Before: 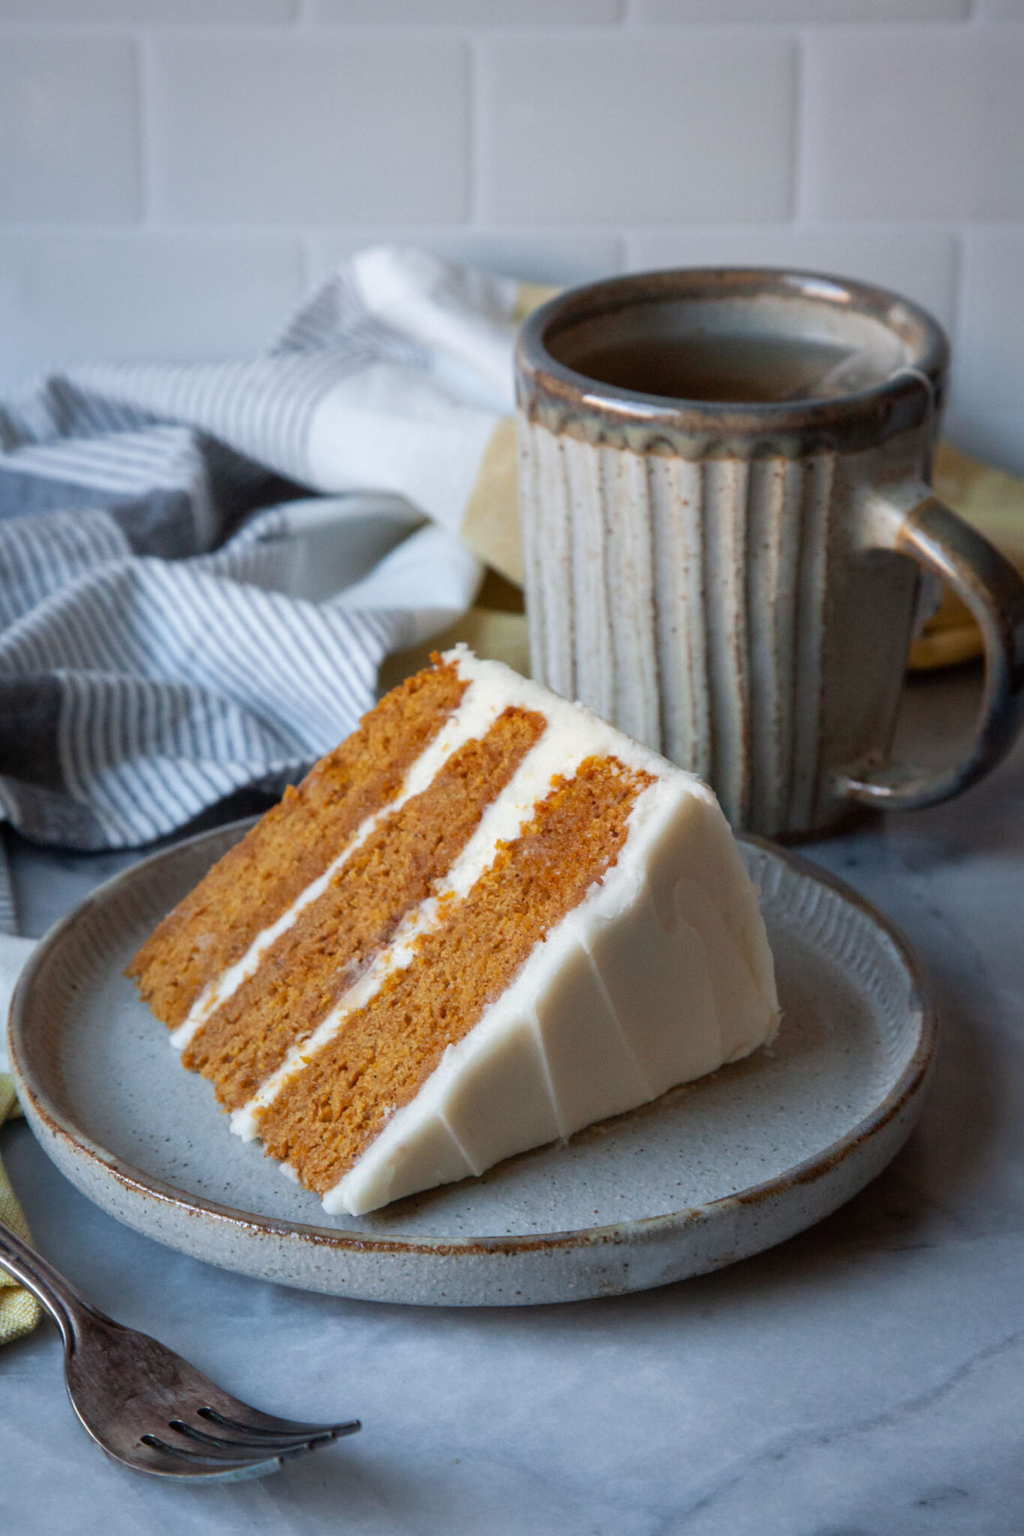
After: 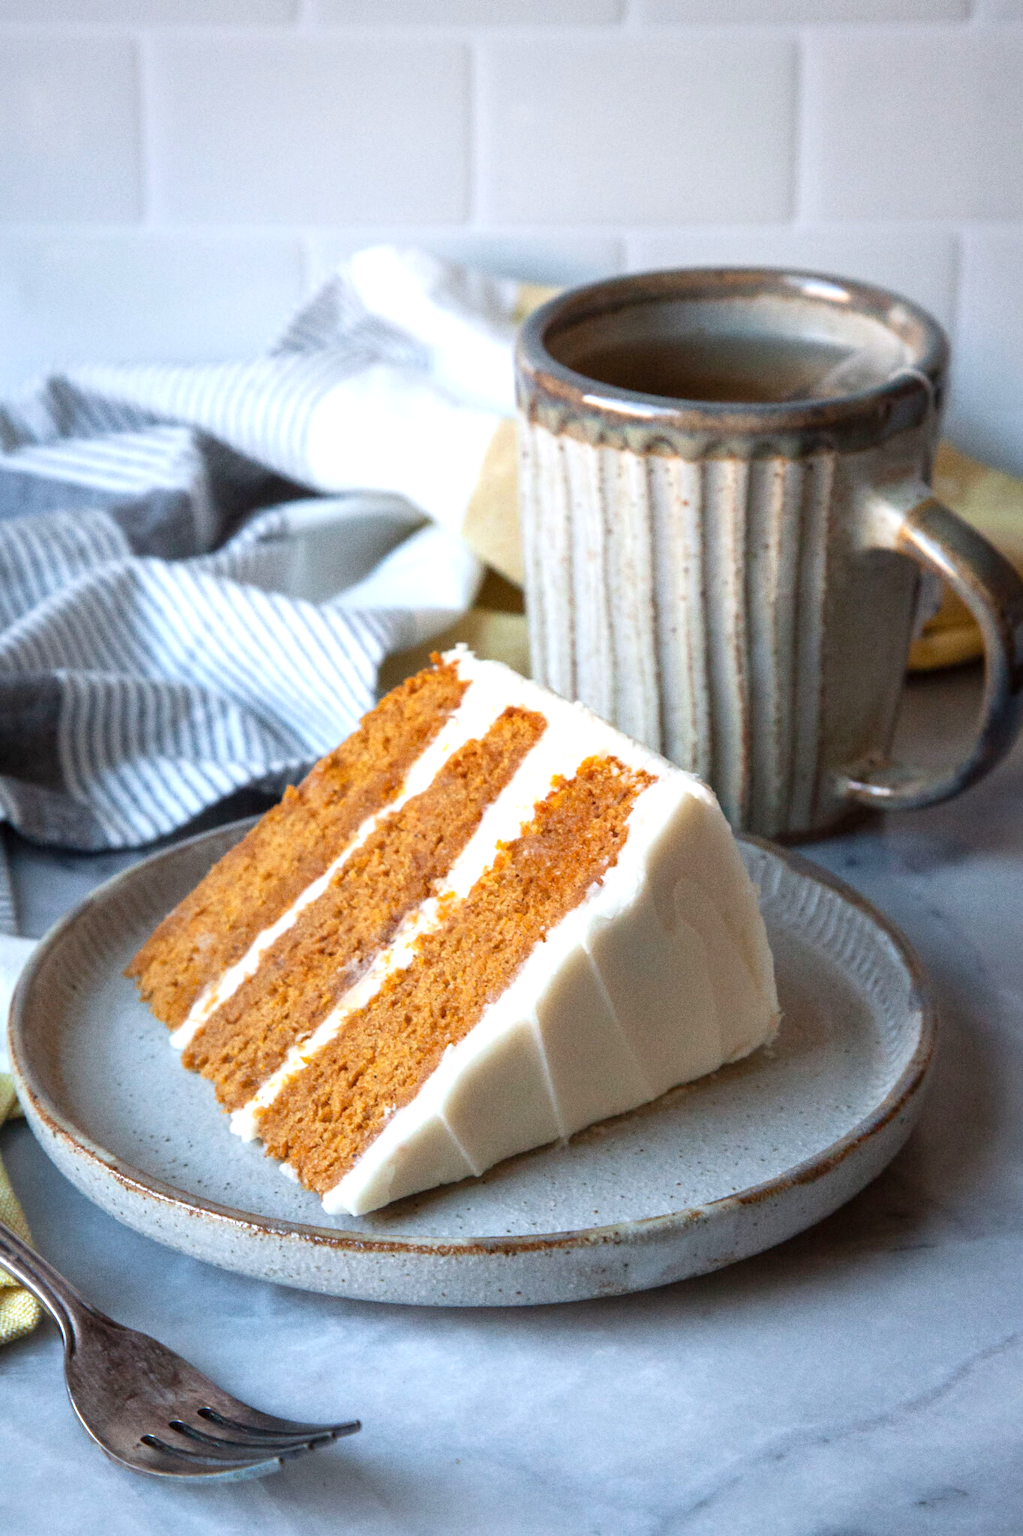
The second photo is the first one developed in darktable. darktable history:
grain: coarseness 0.09 ISO
exposure: exposure 0.74 EV, compensate highlight preservation false
